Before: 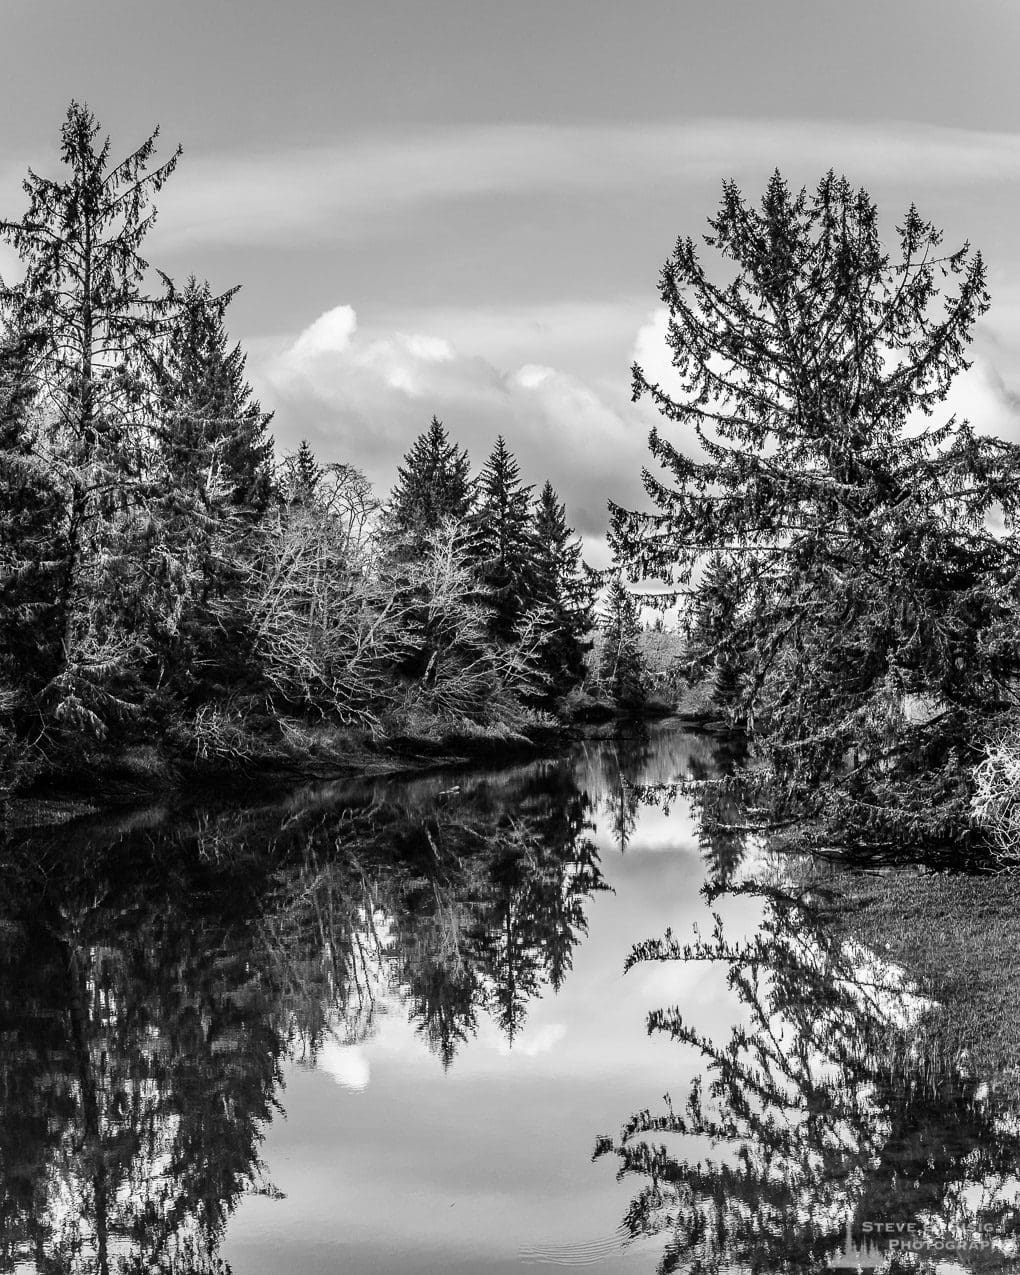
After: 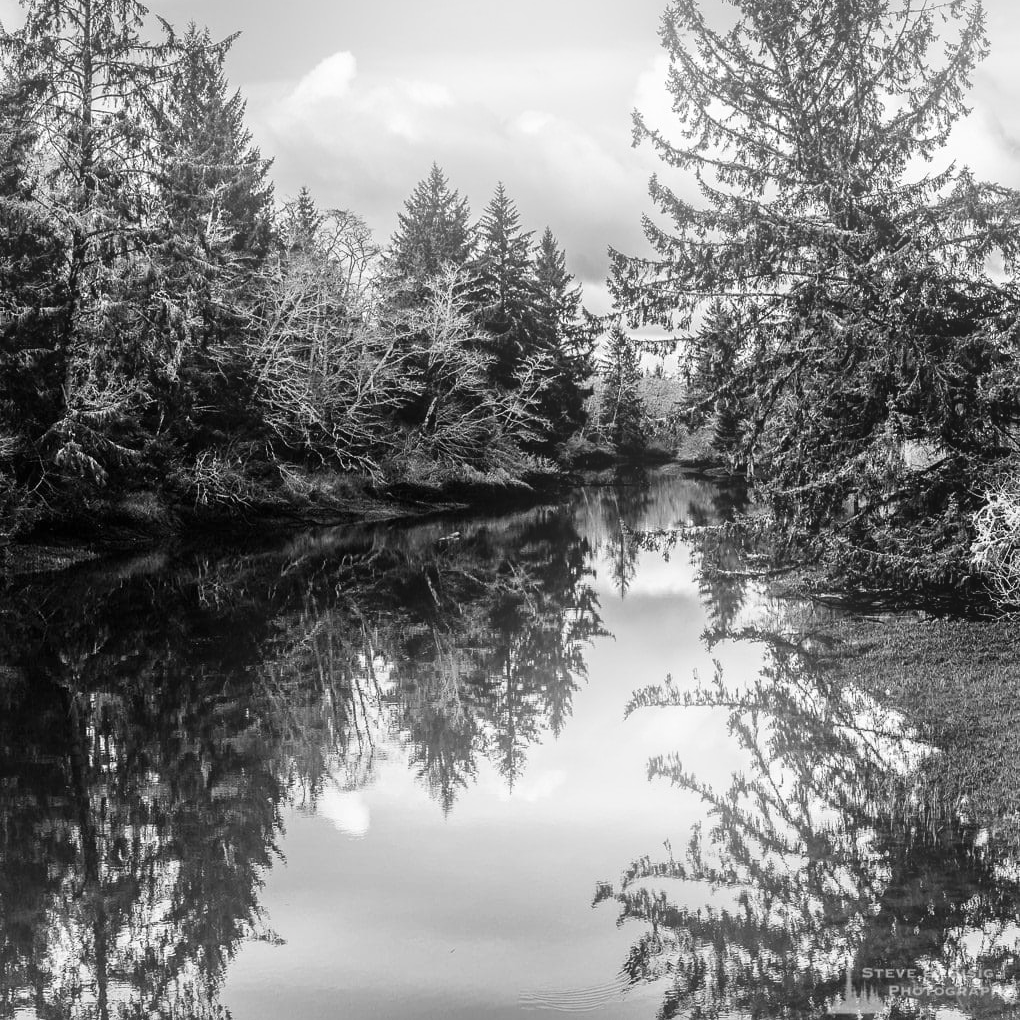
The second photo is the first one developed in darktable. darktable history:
bloom: on, module defaults
crop and rotate: top 19.998%
